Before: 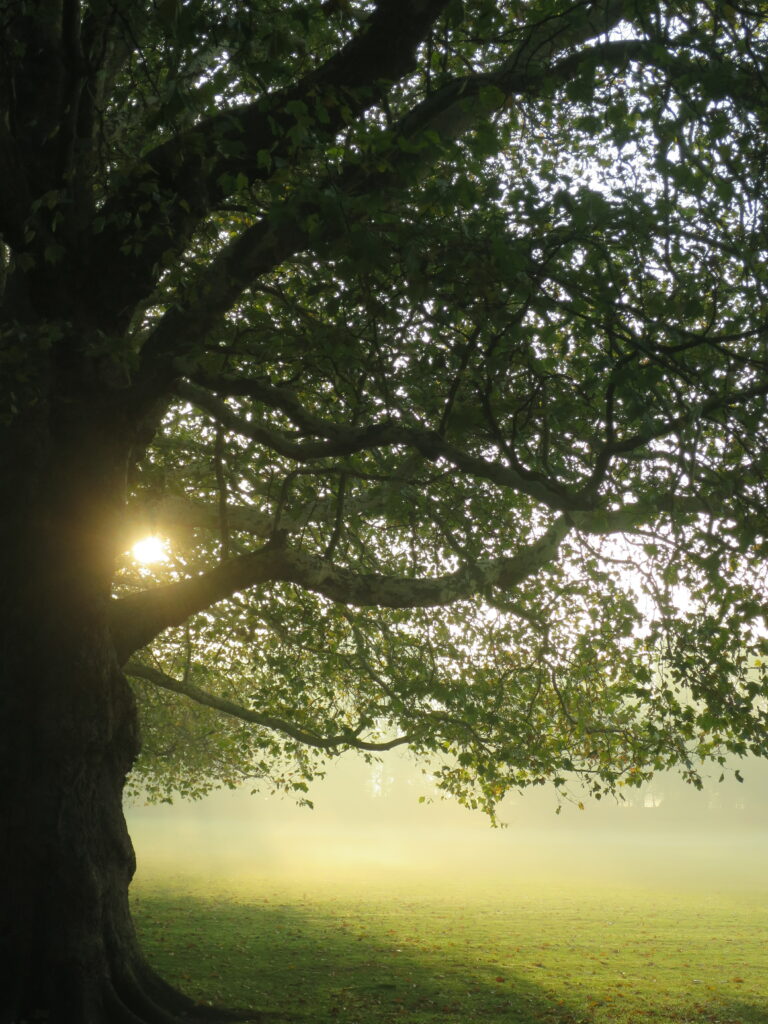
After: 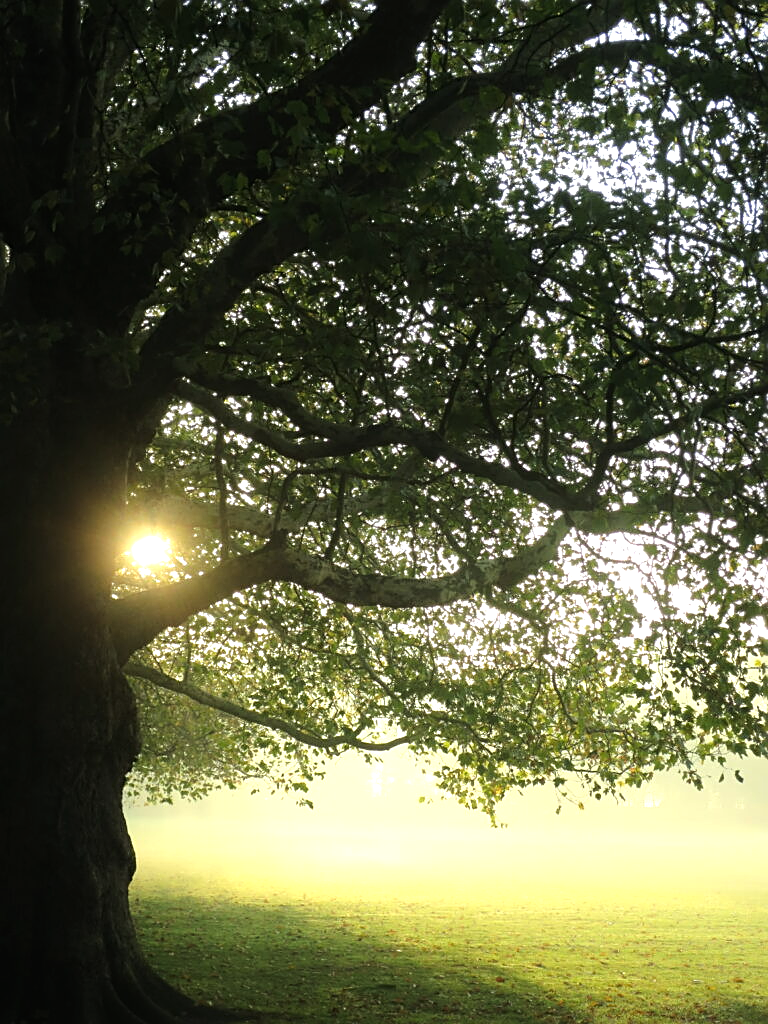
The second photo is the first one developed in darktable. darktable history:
tone equalizer: -8 EV -0.762 EV, -7 EV -0.688 EV, -6 EV -0.613 EV, -5 EV -0.414 EV, -3 EV 0.398 EV, -2 EV 0.6 EV, -1 EV 0.682 EV, +0 EV 0.769 EV, mask exposure compensation -0.487 EV
exposure: exposure 0.023 EV, compensate highlight preservation false
sharpen: on, module defaults
